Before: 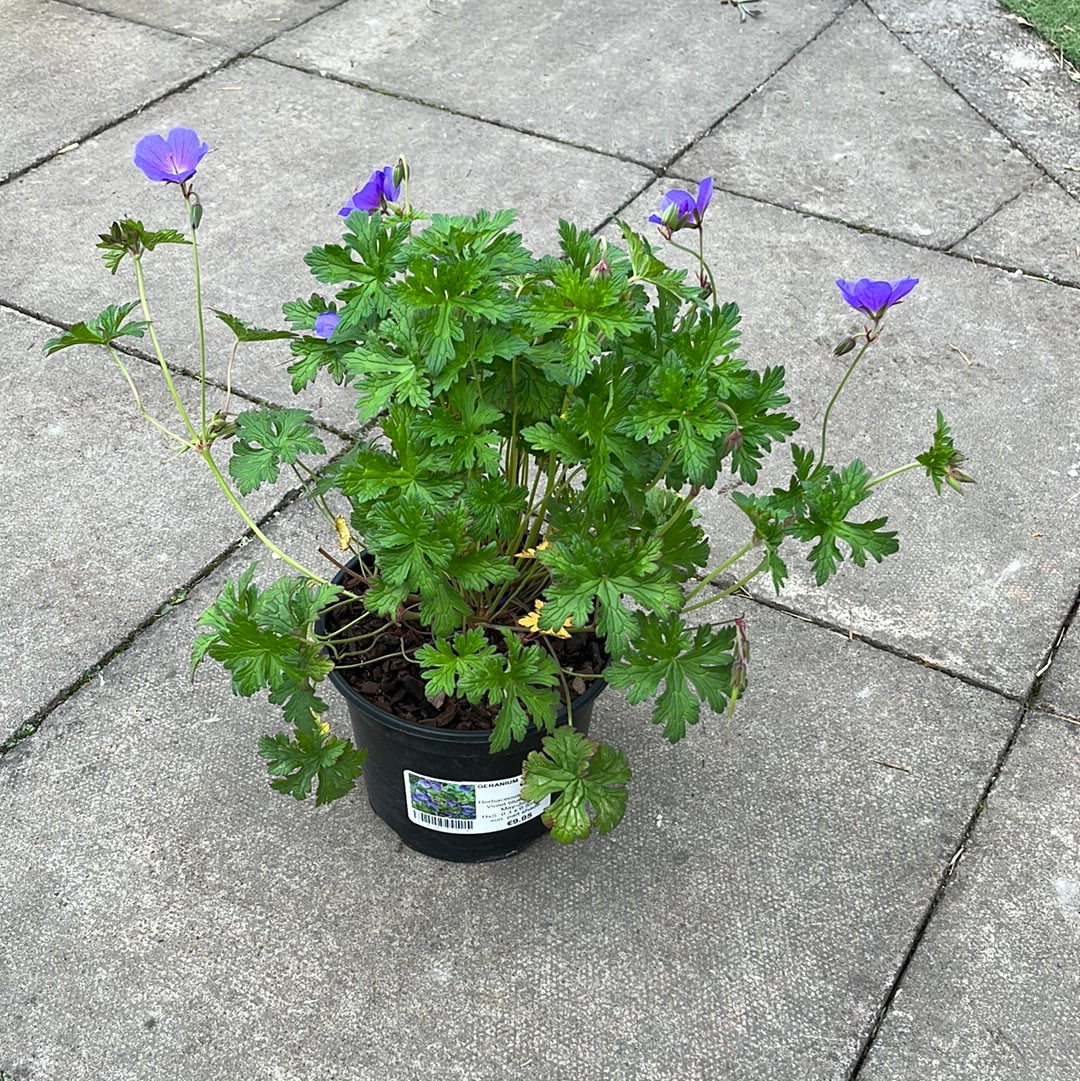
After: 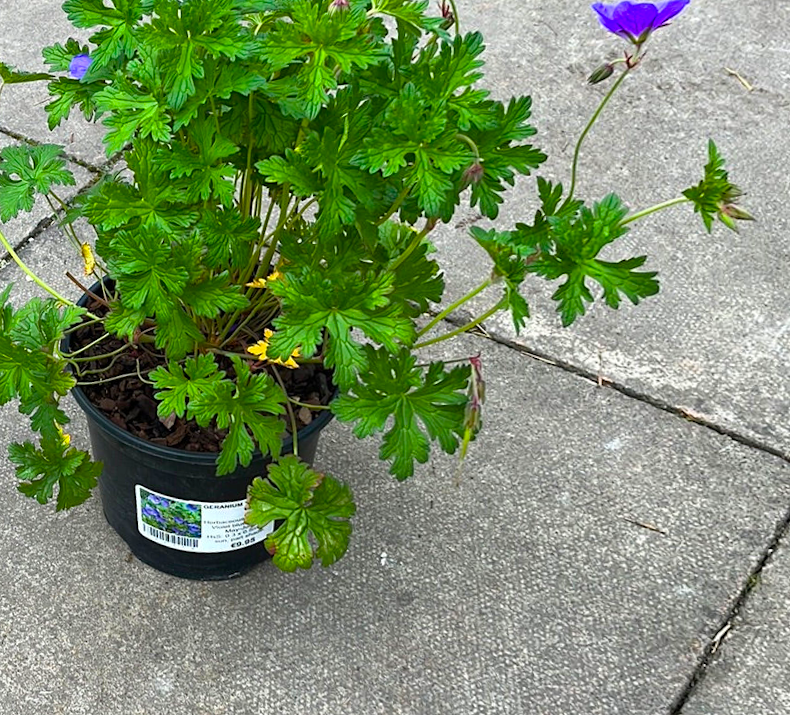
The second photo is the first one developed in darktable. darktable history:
rotate and perspective: rotation 1.69°, lens shift (vertical) -0.023, lens shift (horizontal) -0.291, crop left 0.025, crop right 0.988, crop top 0.092, crop bottom 0.842
crop: left 16.871%, top 22.857%, right 9.116%
color balance rgb: linear chroma grading › global chroma 15%, perceptual saturation grading › global saturation 30%
